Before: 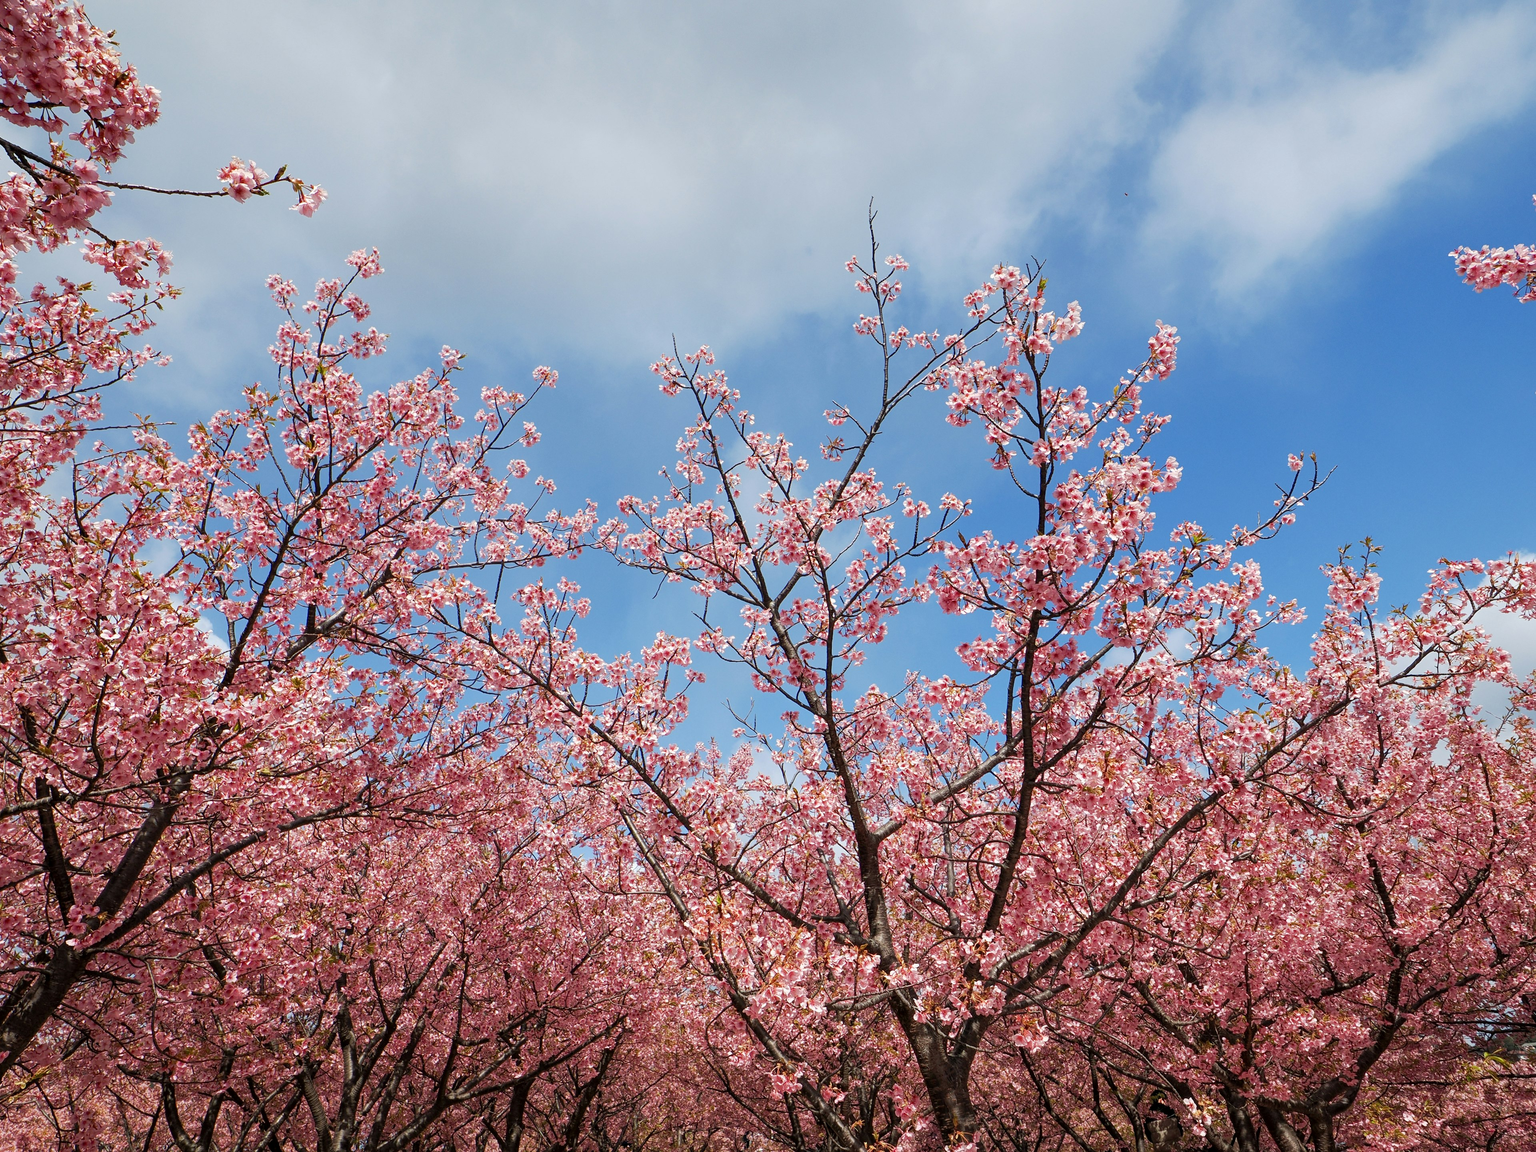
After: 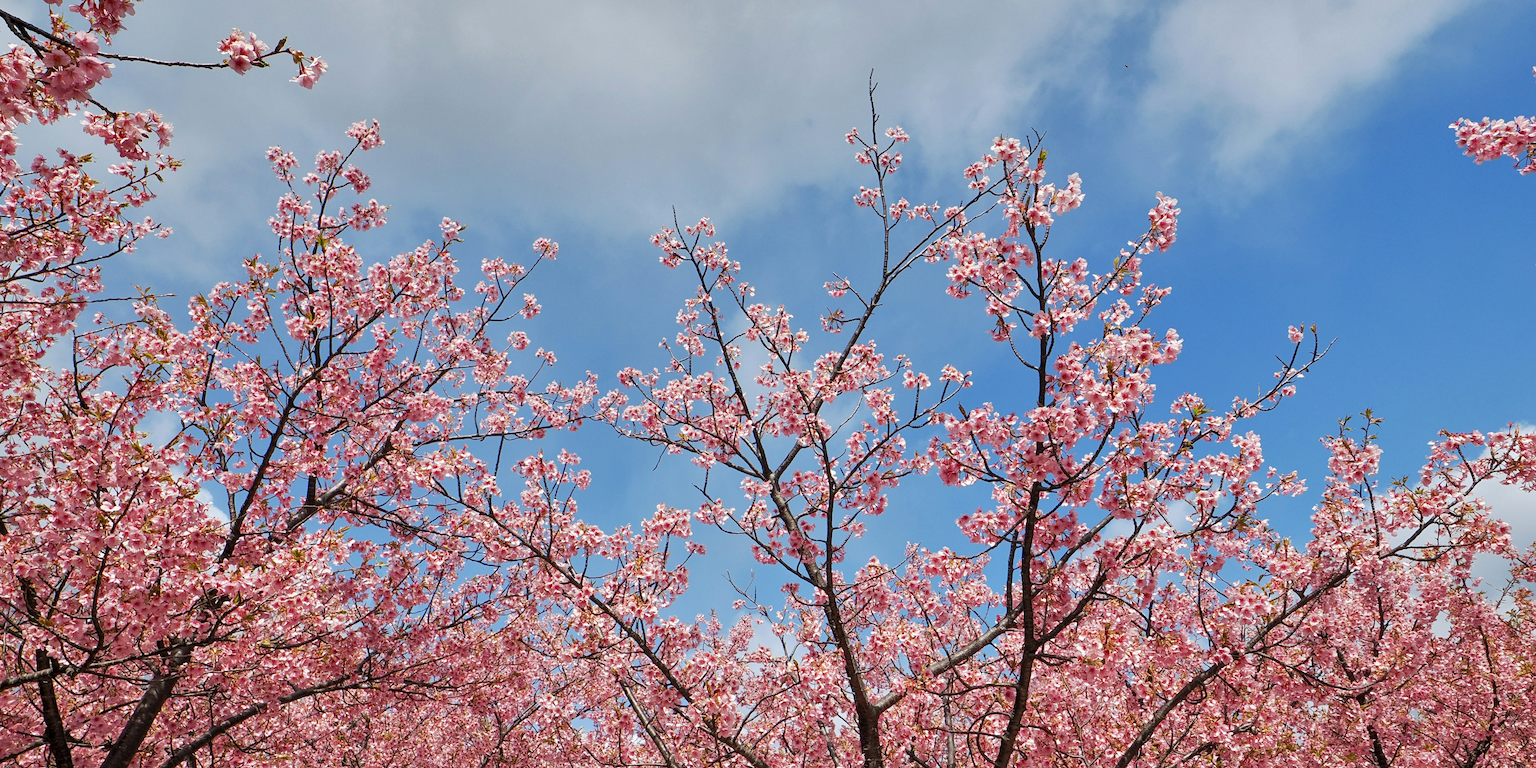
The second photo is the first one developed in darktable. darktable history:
shadows and highlights: low approximation 0.01, soften with gaussian
crop: top 11.166%, bottom 22.168%
